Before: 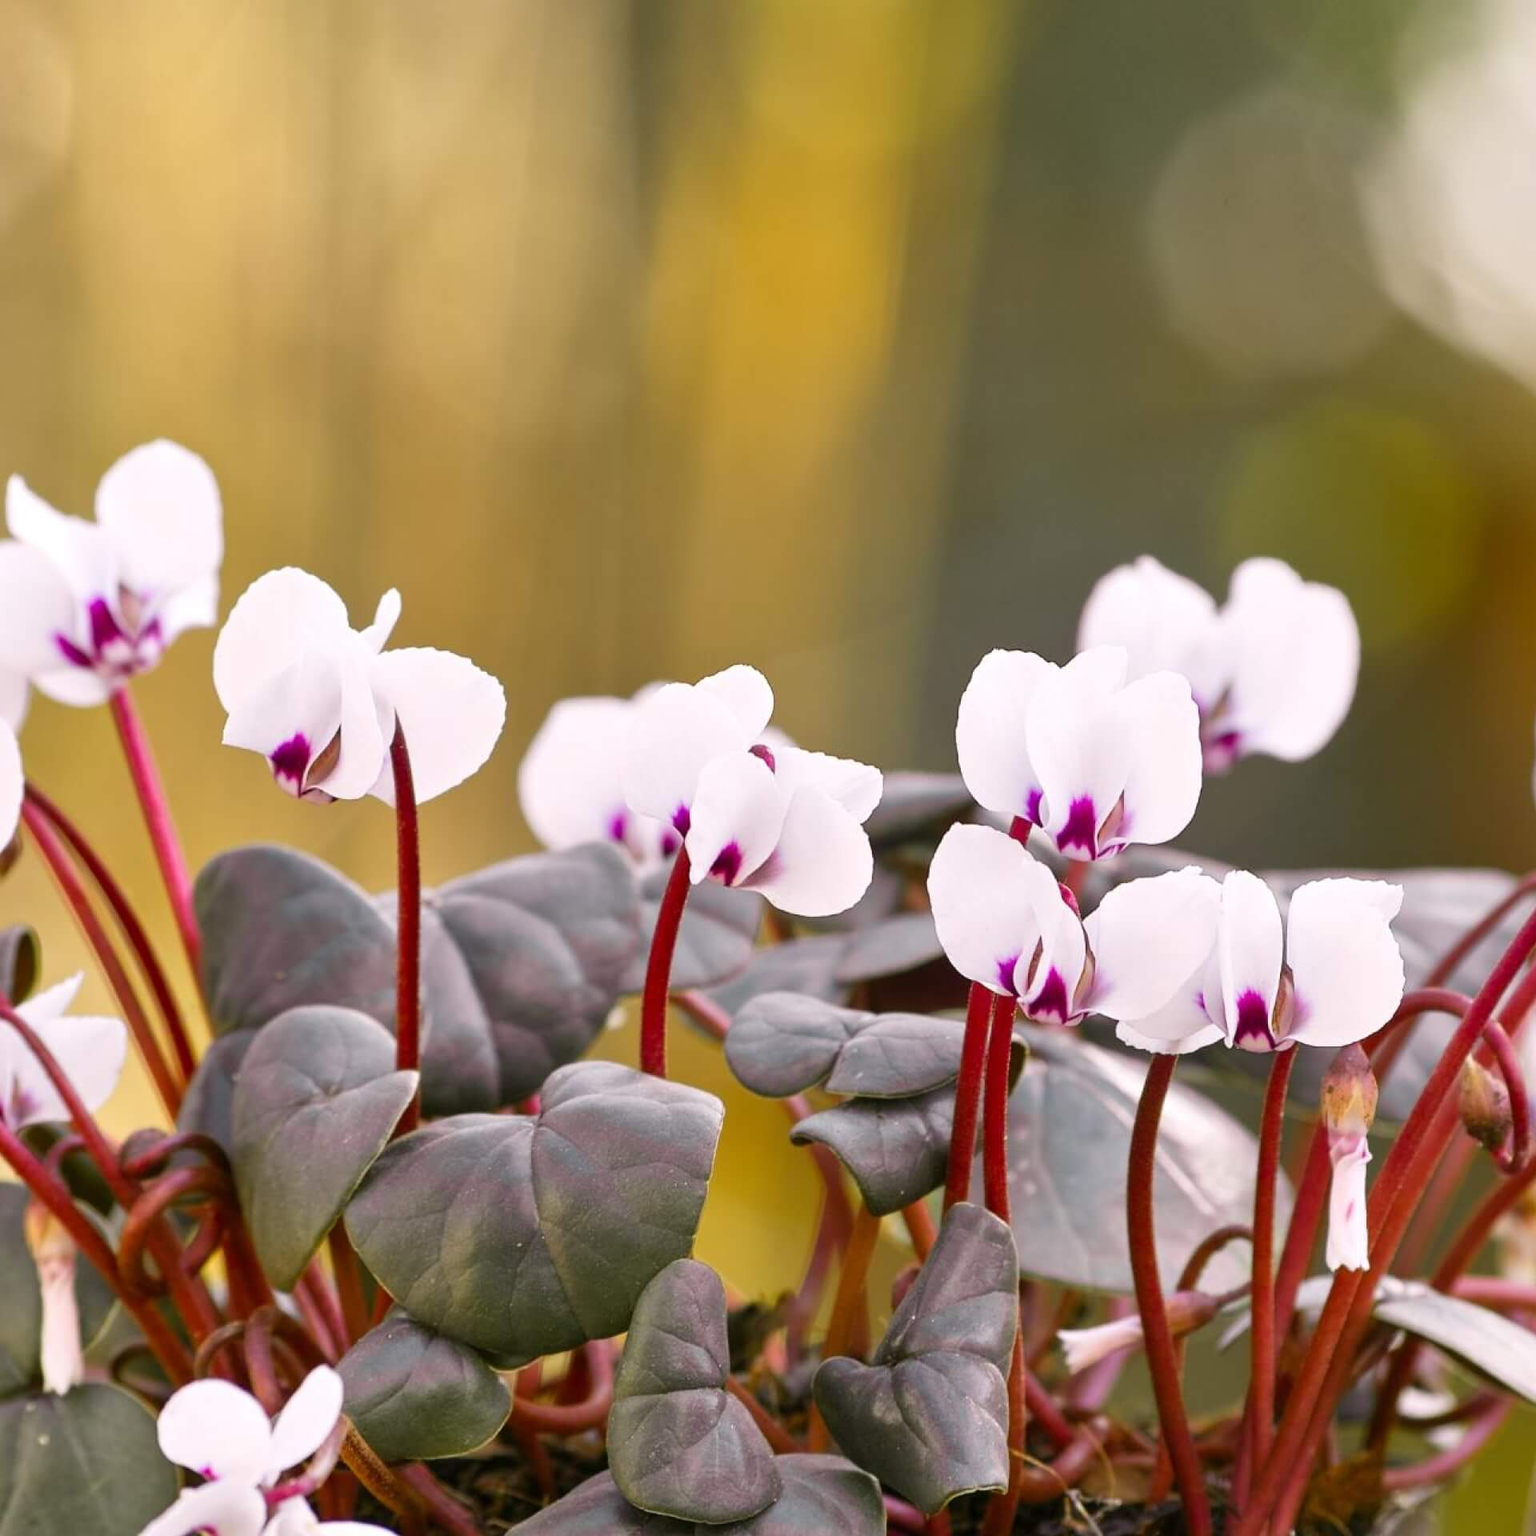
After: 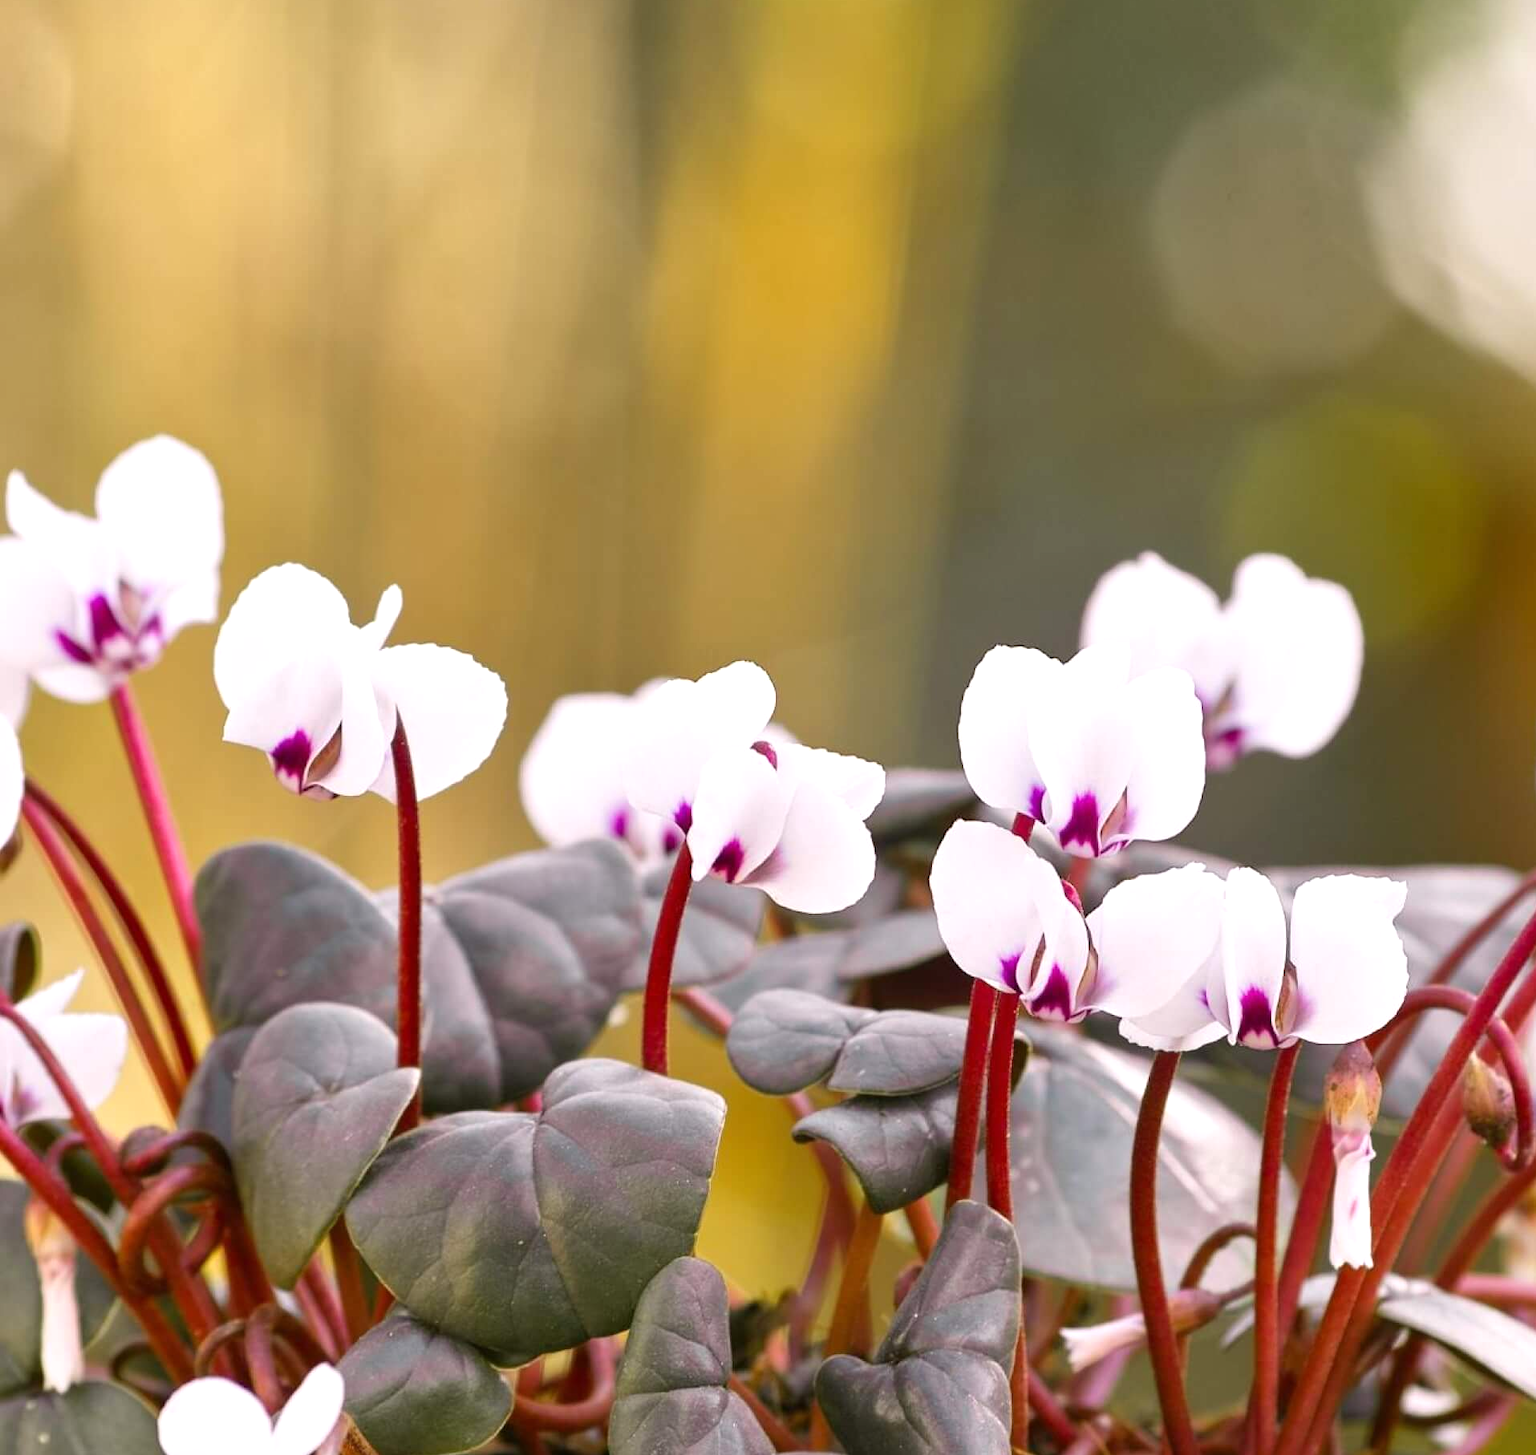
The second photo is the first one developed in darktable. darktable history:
crop: top 0.415%, right 0.257%, bottom 5.036%
exposure: exposure 0.203 EV, compensate exposure bias true, compensate highlight preservation false
